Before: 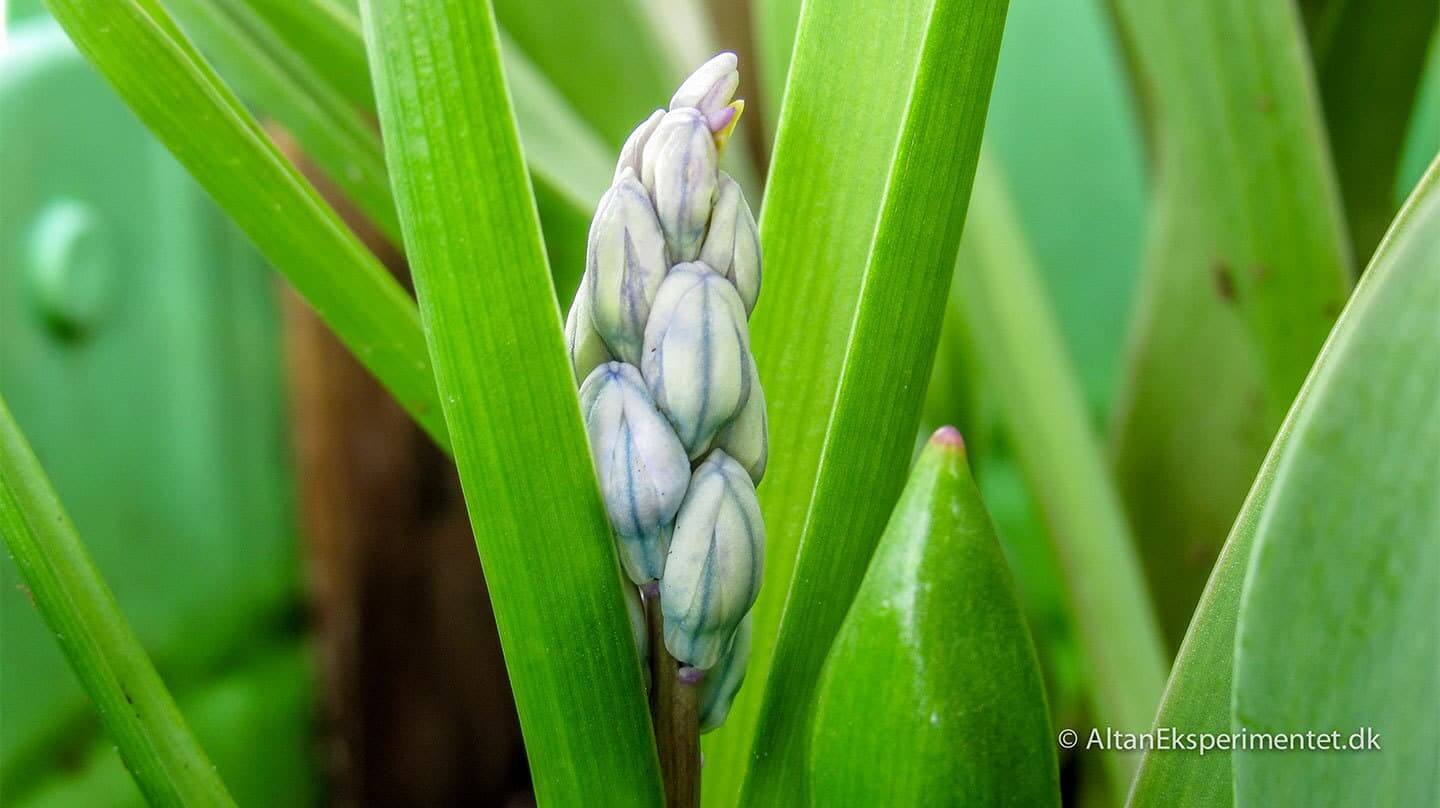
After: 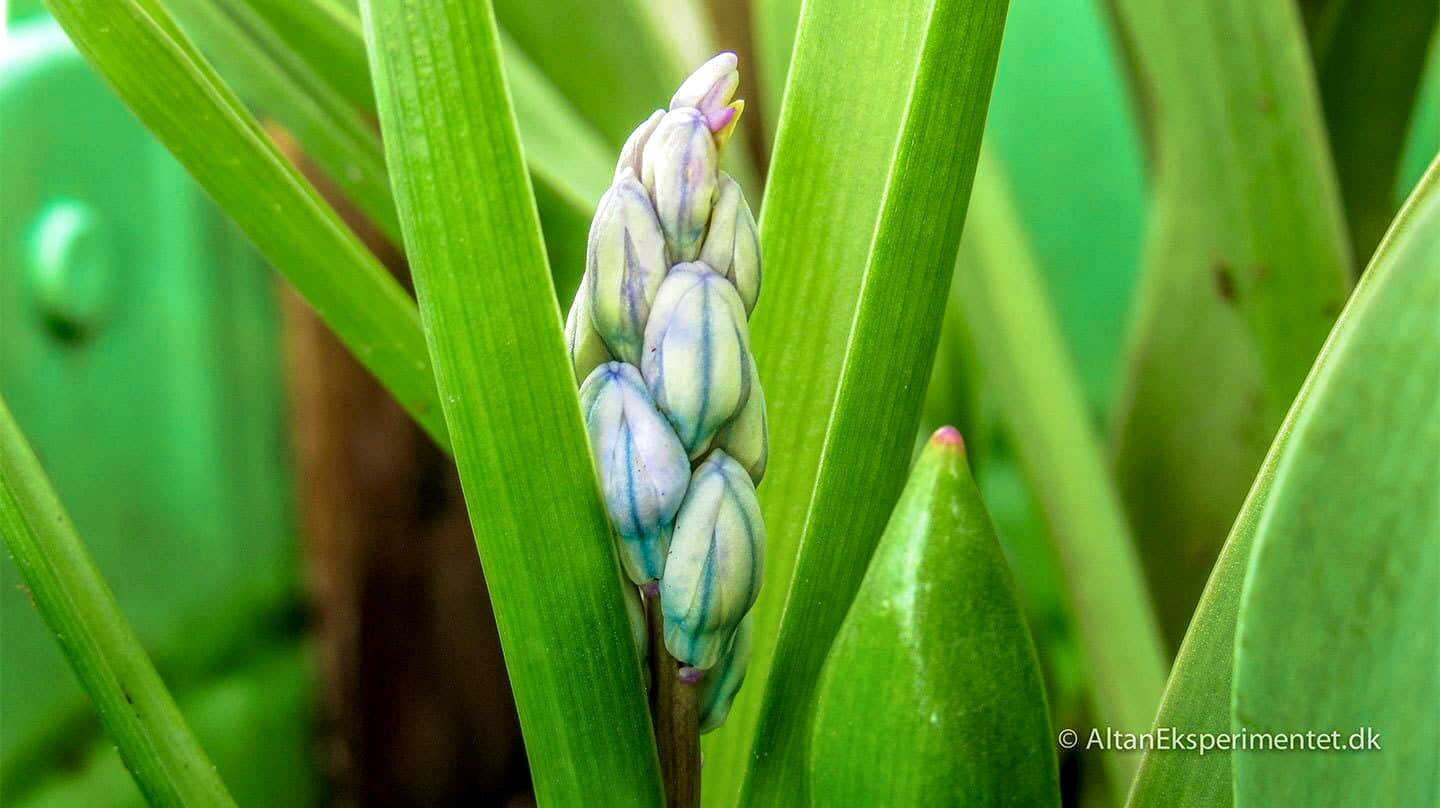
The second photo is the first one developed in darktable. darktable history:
exposure: compensate highlight preservation false
local contrast: on, module defaults
velvia: strength 75%
color balance: mode lift, gamma, gain (sRGB), lift [1, 0.99, 1.01, 0.992], gamma [1, 1.037, 0.974, 0.963]
